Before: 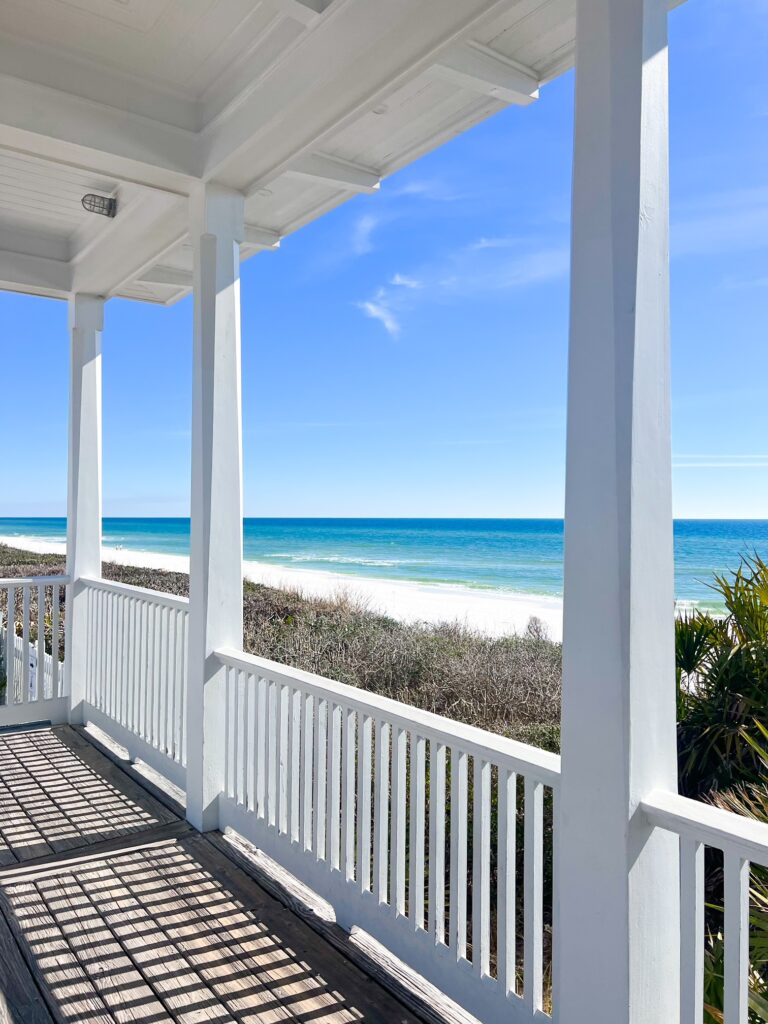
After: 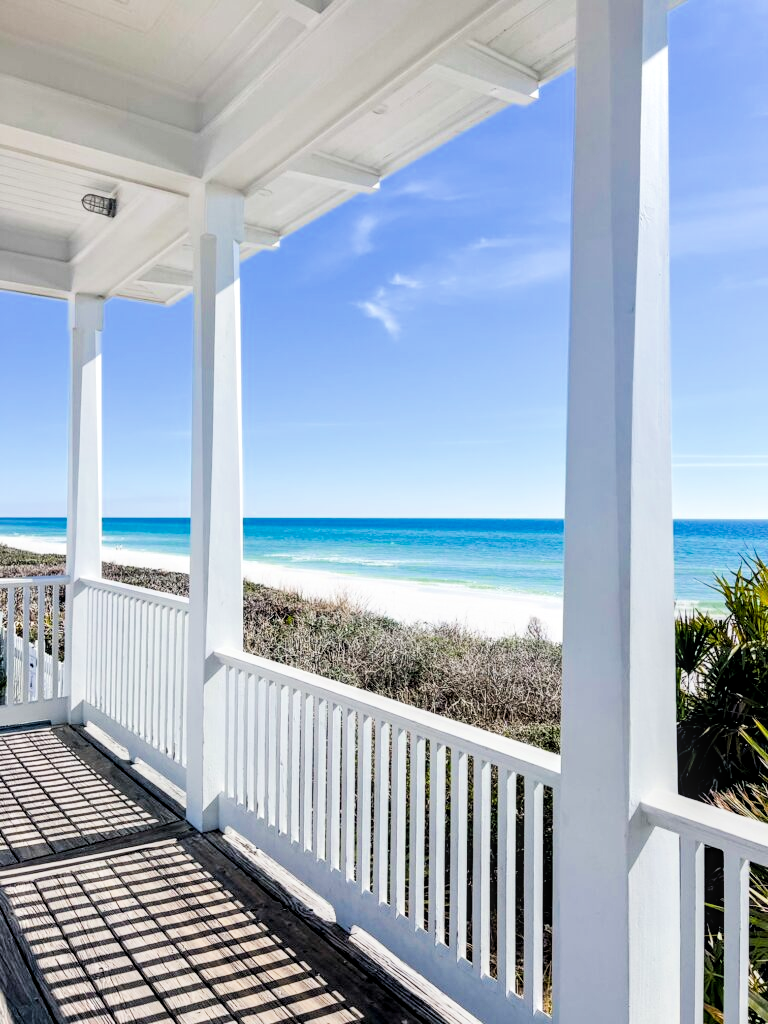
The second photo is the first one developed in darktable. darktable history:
color balance rgb: perceptual saturation grading › global saturation 10%, global vibrance 10%
local contrast: detail 140%
filmic rgb: black relative exposure -5 EV, hardness 2.88, contrast 1.3
exposure: black level correction 0, exposure 0.6 EV, compensate exposure bias true, compensate highlight preservation false
